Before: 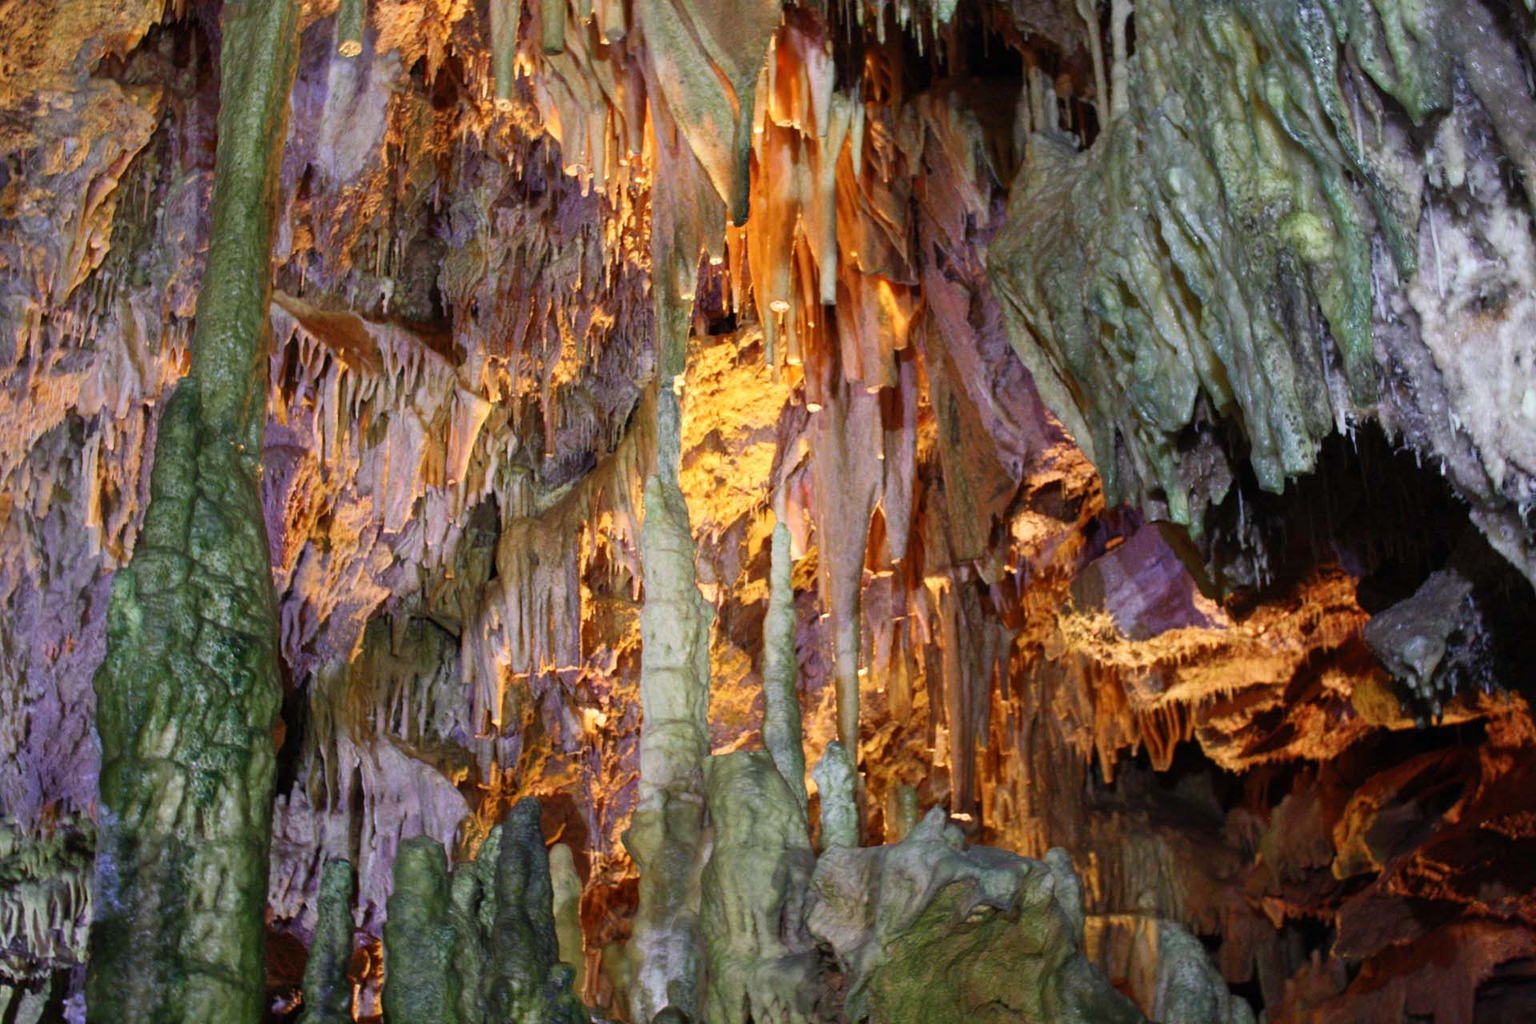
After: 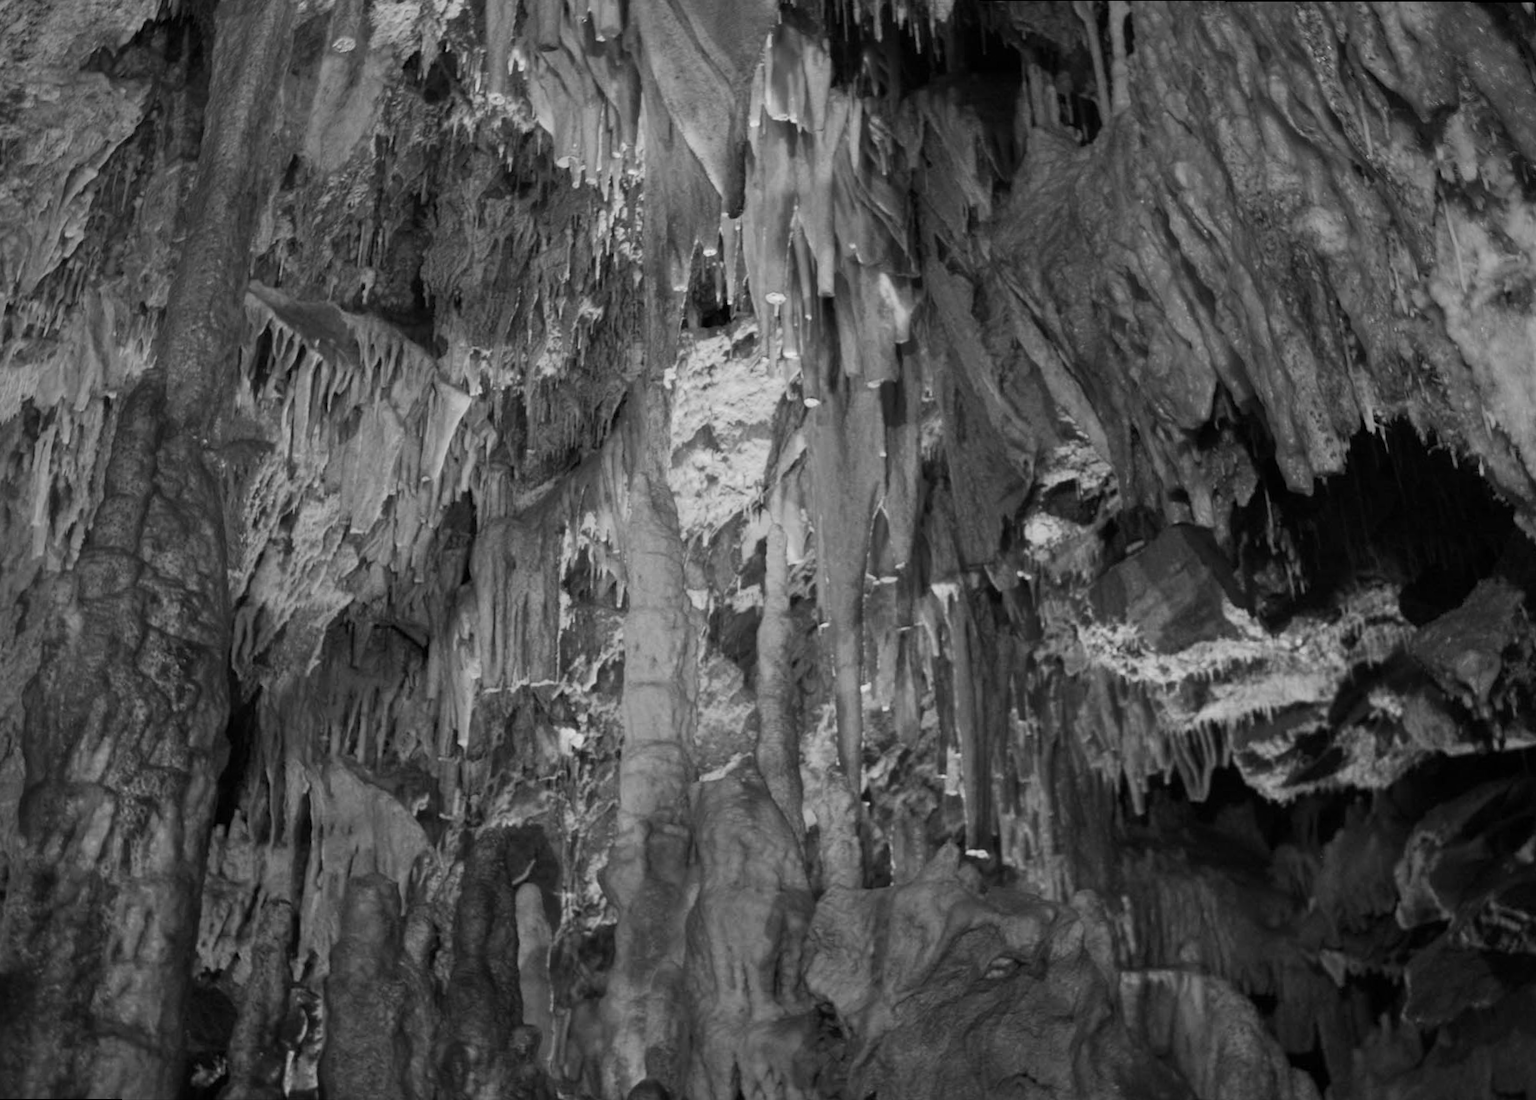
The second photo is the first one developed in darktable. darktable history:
rotate and perspective: rotation 0.215°, lens shift (vertical) -0.139, crop left 0.069, crop right 0.939, crop top 0.002, crop bottom 0.996
monochrome: a 79.32, b 81.83, size 1.1
